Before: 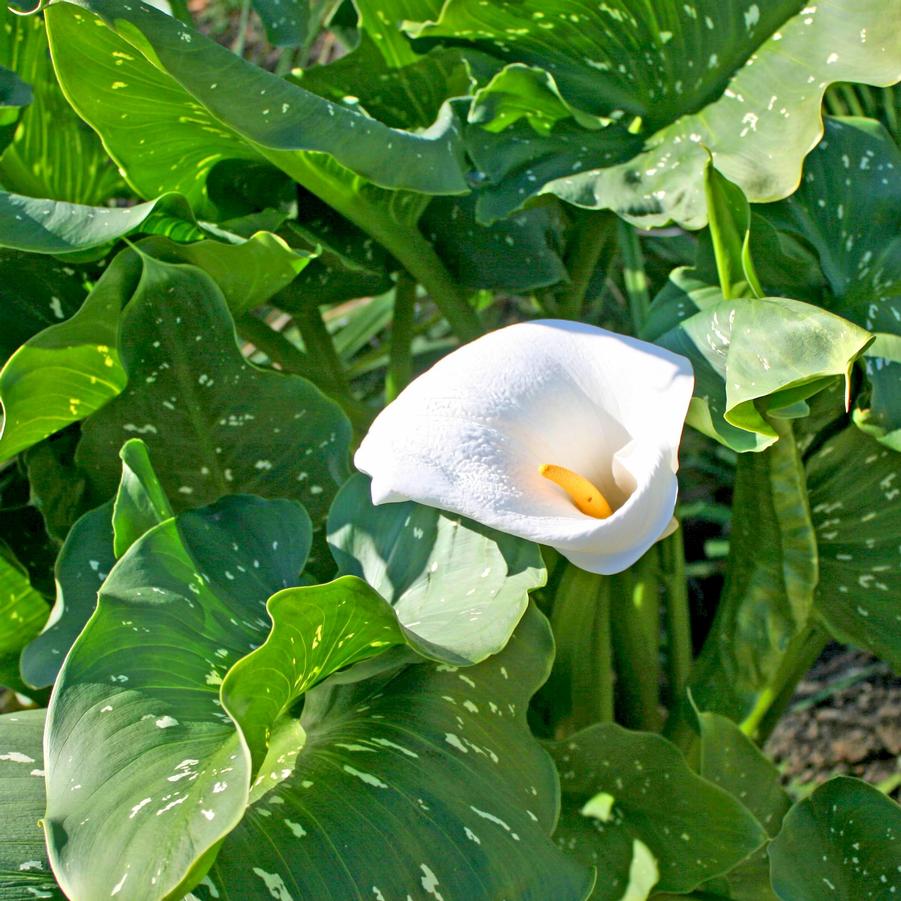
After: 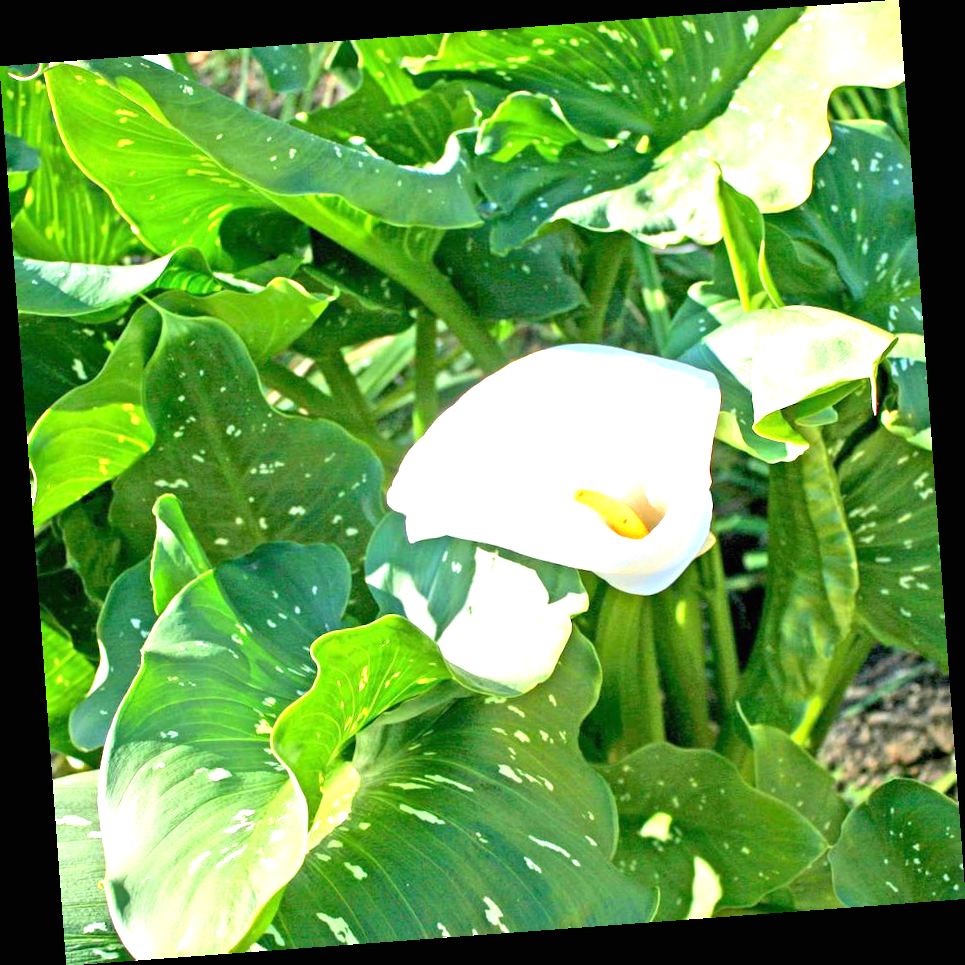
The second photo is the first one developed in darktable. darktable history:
exposure: black level correction 0, exposure 1.388 EV, compensate exposure bias true, compensate highlight preservation false
rotate and perspective: rotation -4.25°, automatic cropping off
